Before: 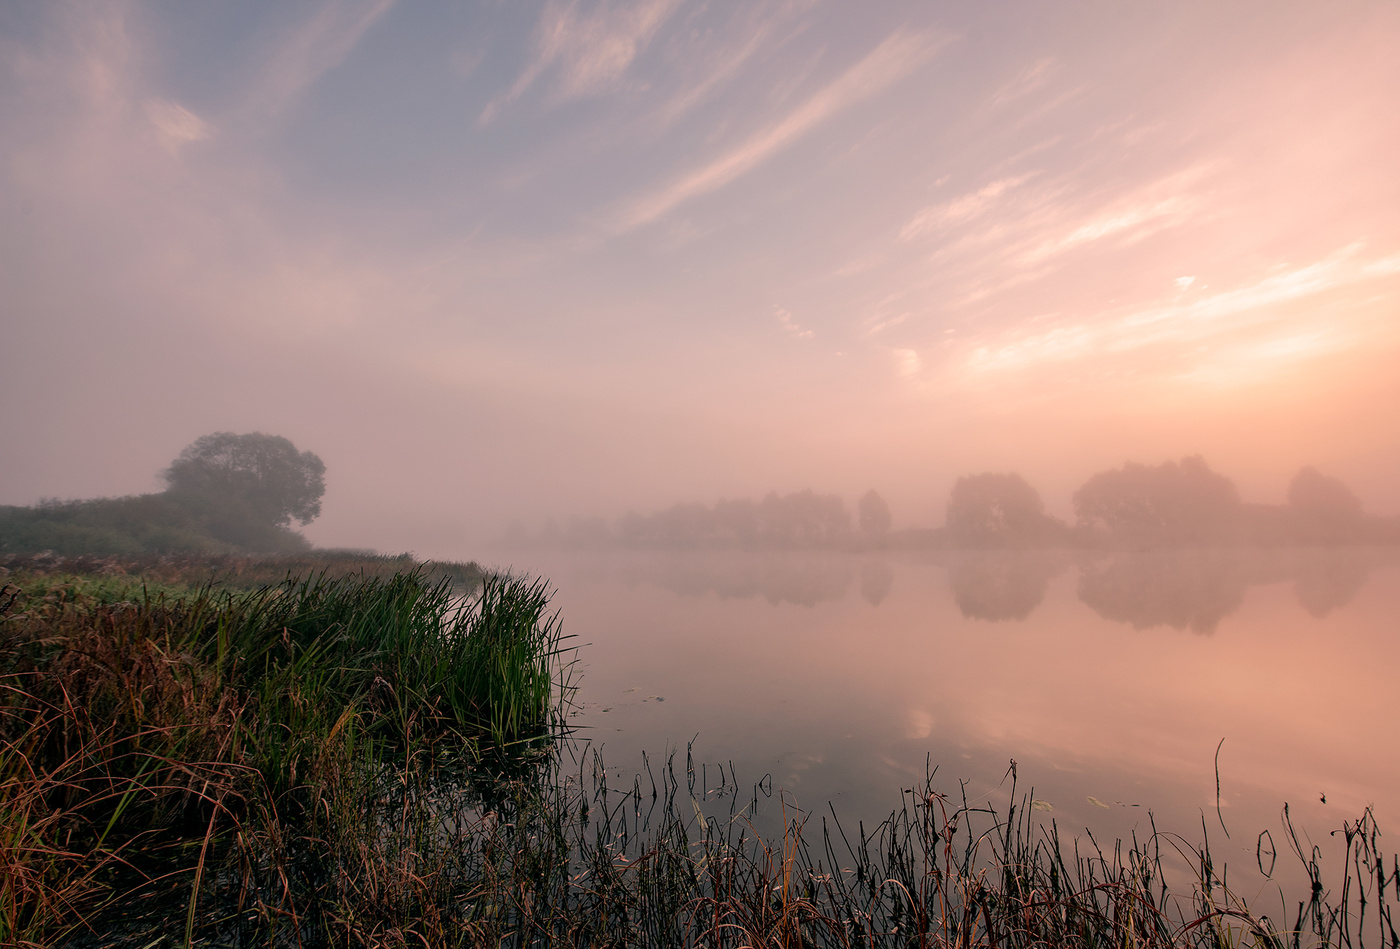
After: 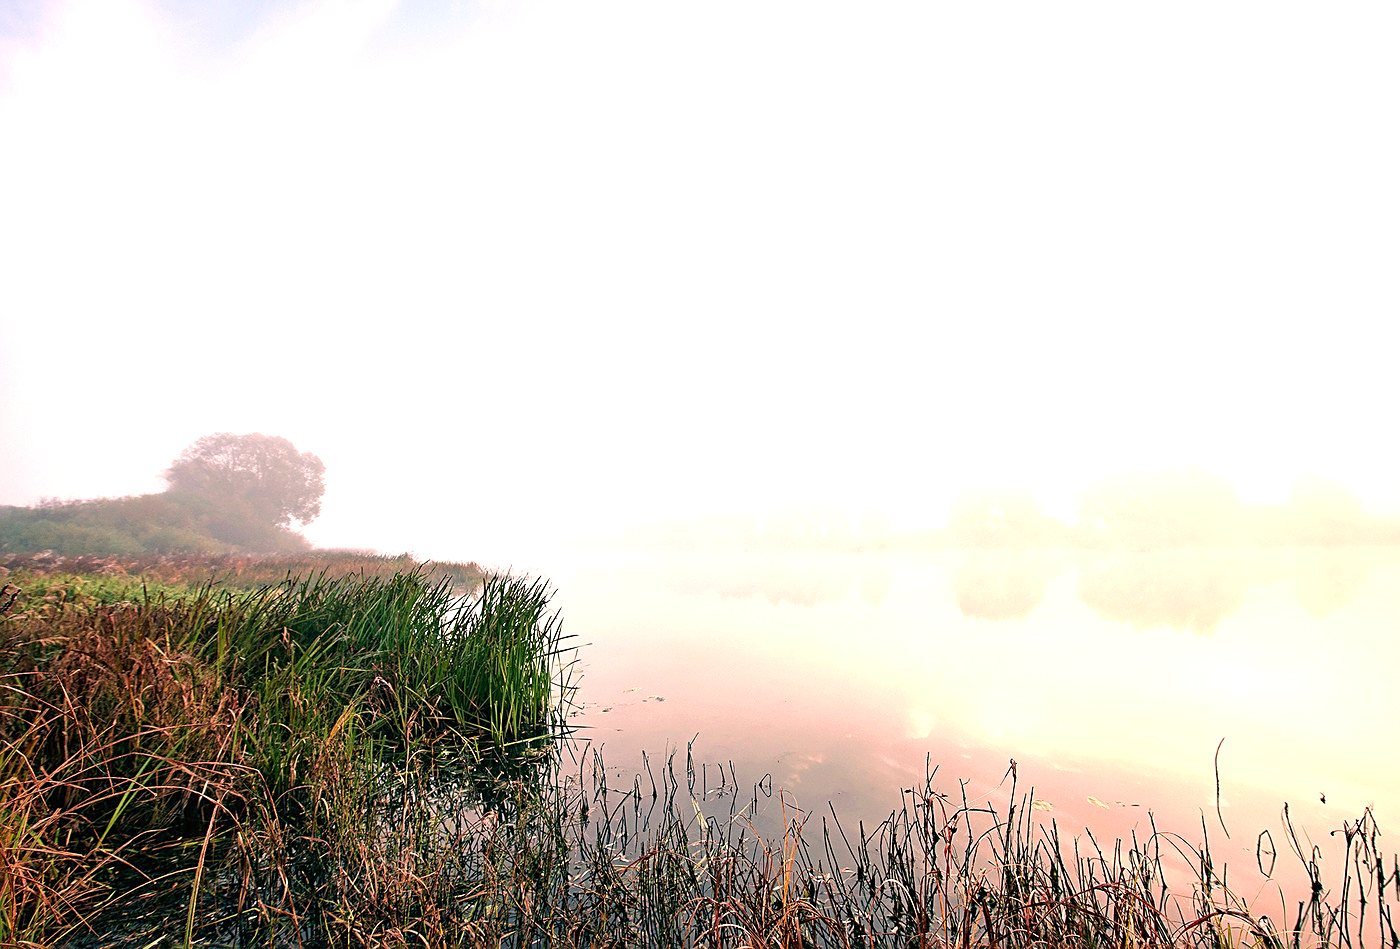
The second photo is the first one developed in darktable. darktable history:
exposure: black level correction 0, exposure 1.959 EV, compensate highlight preservation false
velvia: strength 44.89%
sharpen: on, module defaults
